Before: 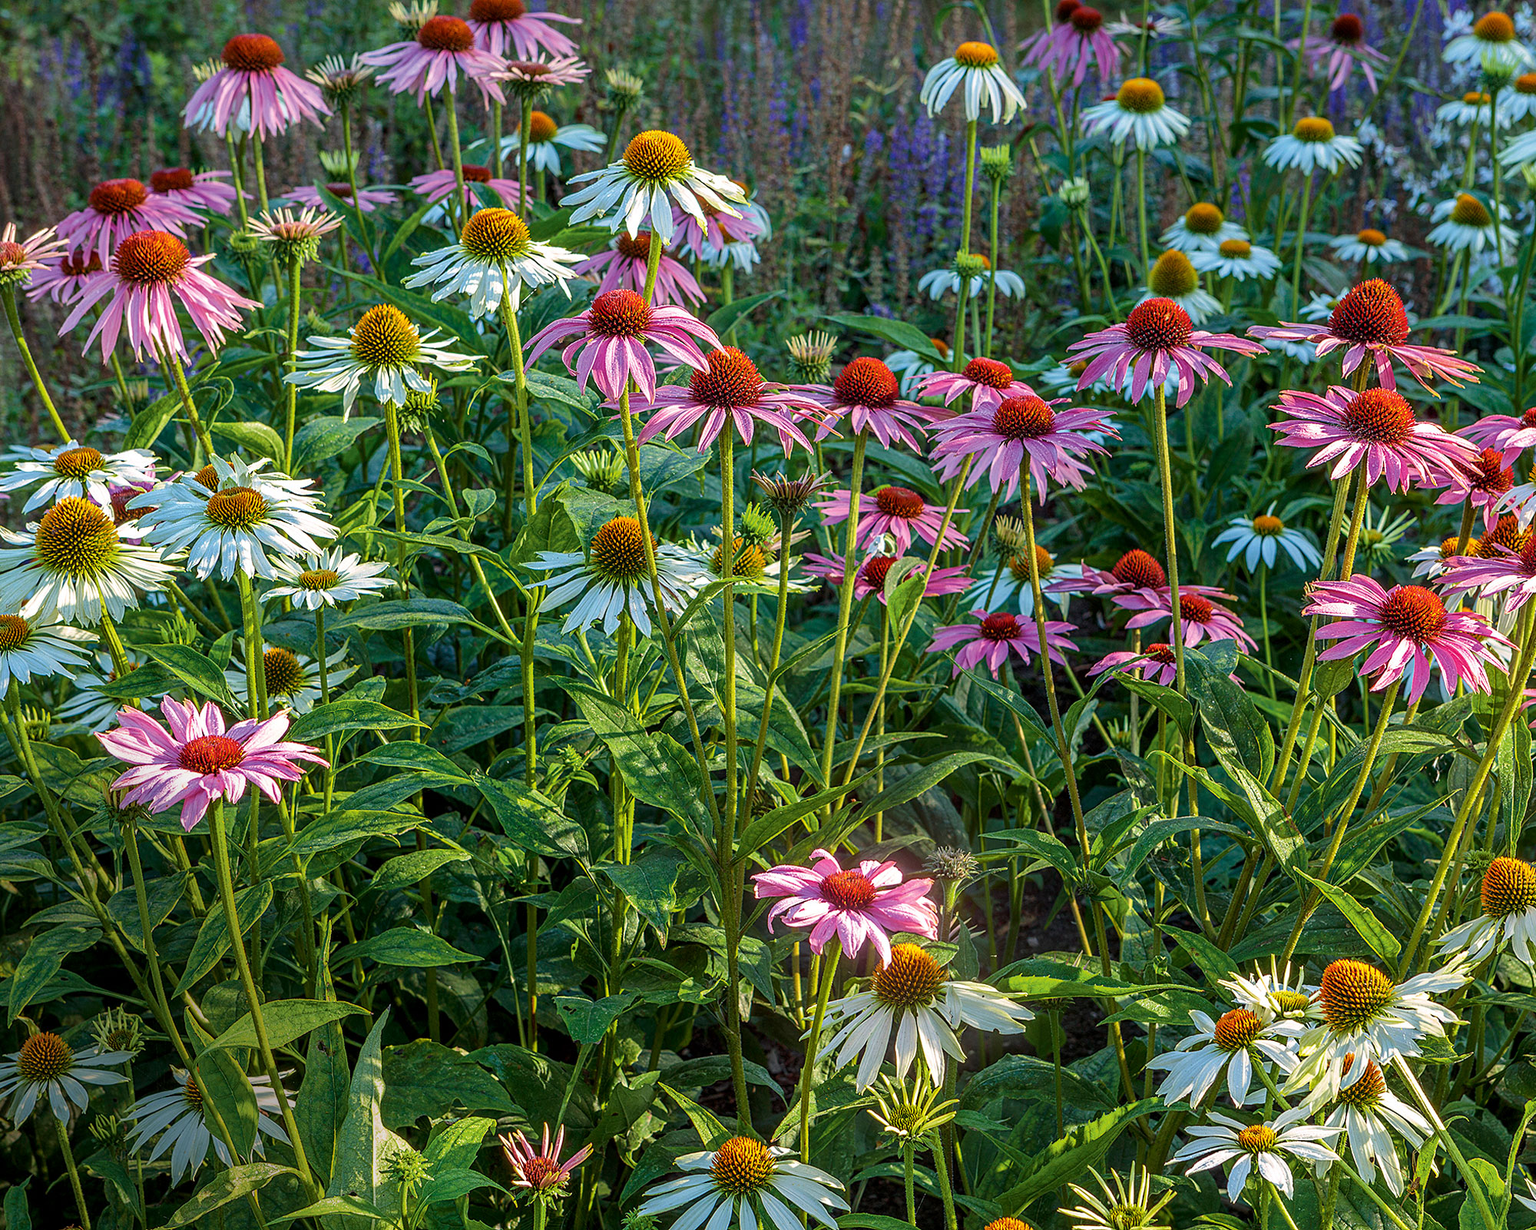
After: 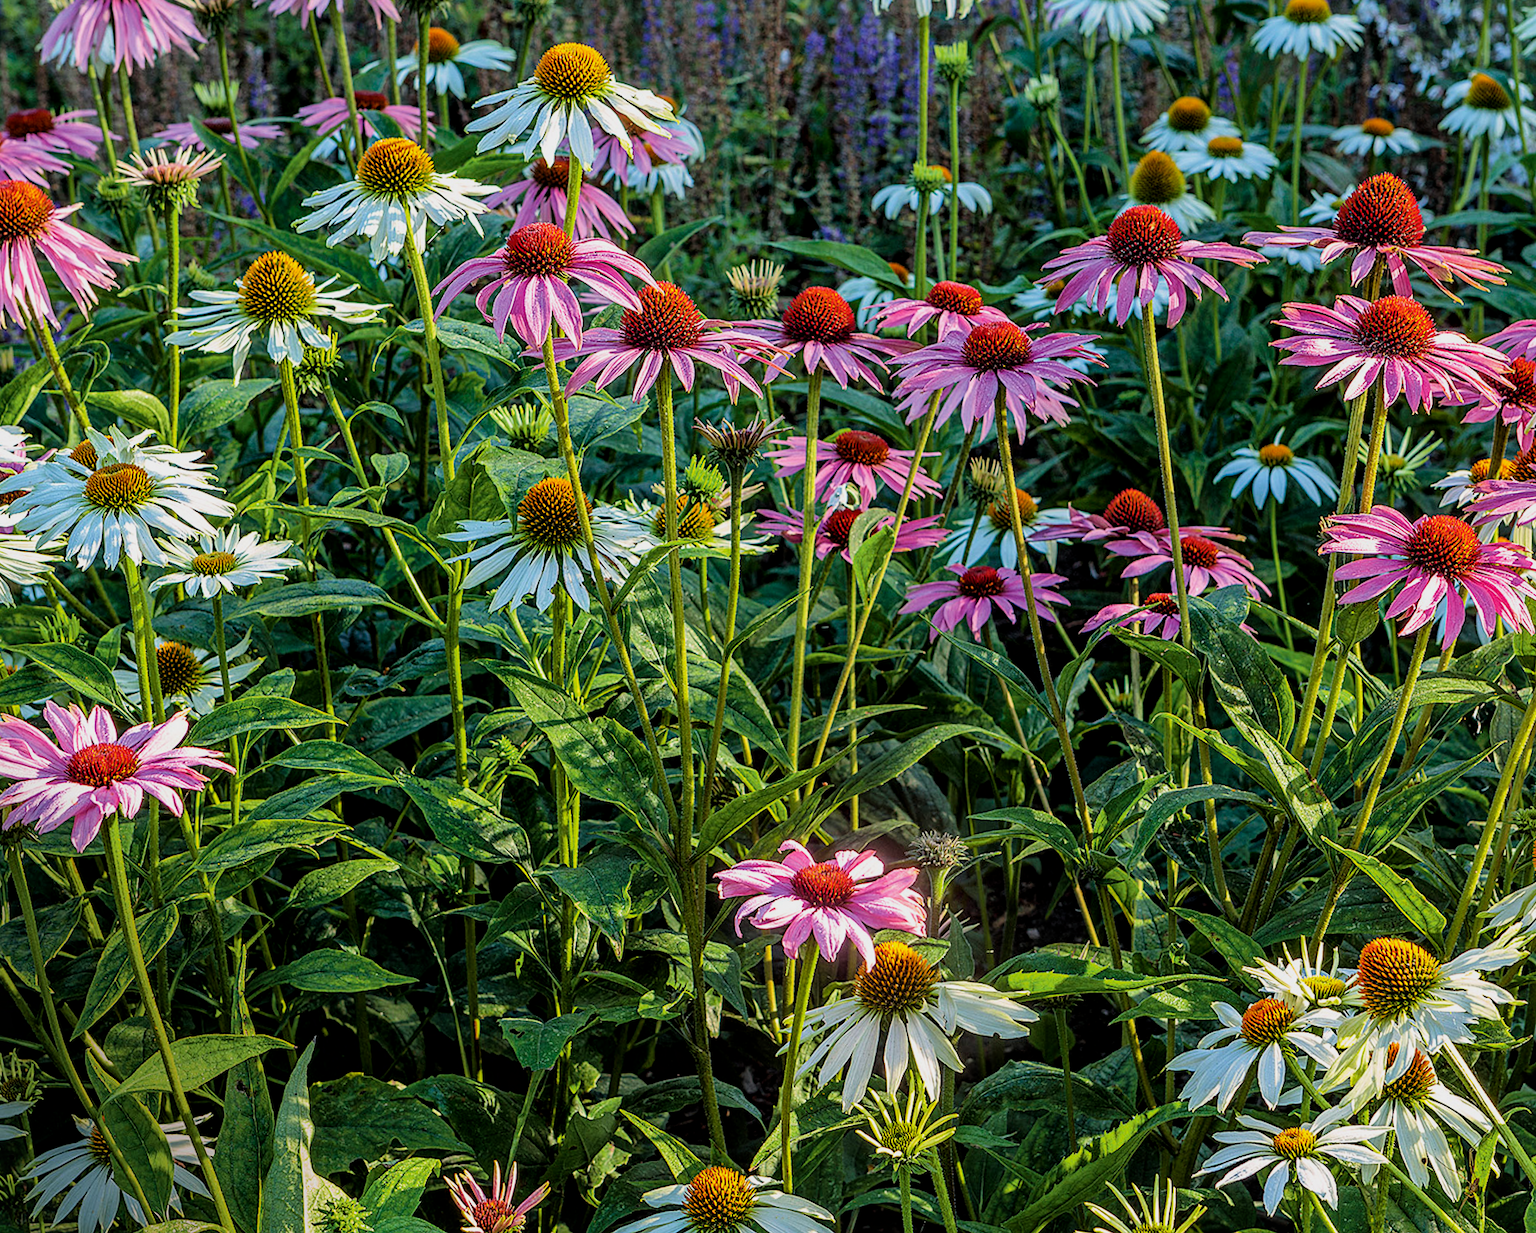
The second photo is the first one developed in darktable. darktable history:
local contrast: mode bilateral grid, contrast 20, coarseness 51, detail 119%, midtone range 0.2
filmic rgb: black relative exposure -11.77 EV, white relative exposure 5.46 EV, hardness 4.5, latitude 49.42%, contrast 1.141
crop and rotate: angle 2.55°, left 6.012%, top 5.685%
contrast brightness saturation: contrast -0.018, brightness -0.006, saturation 0.036
